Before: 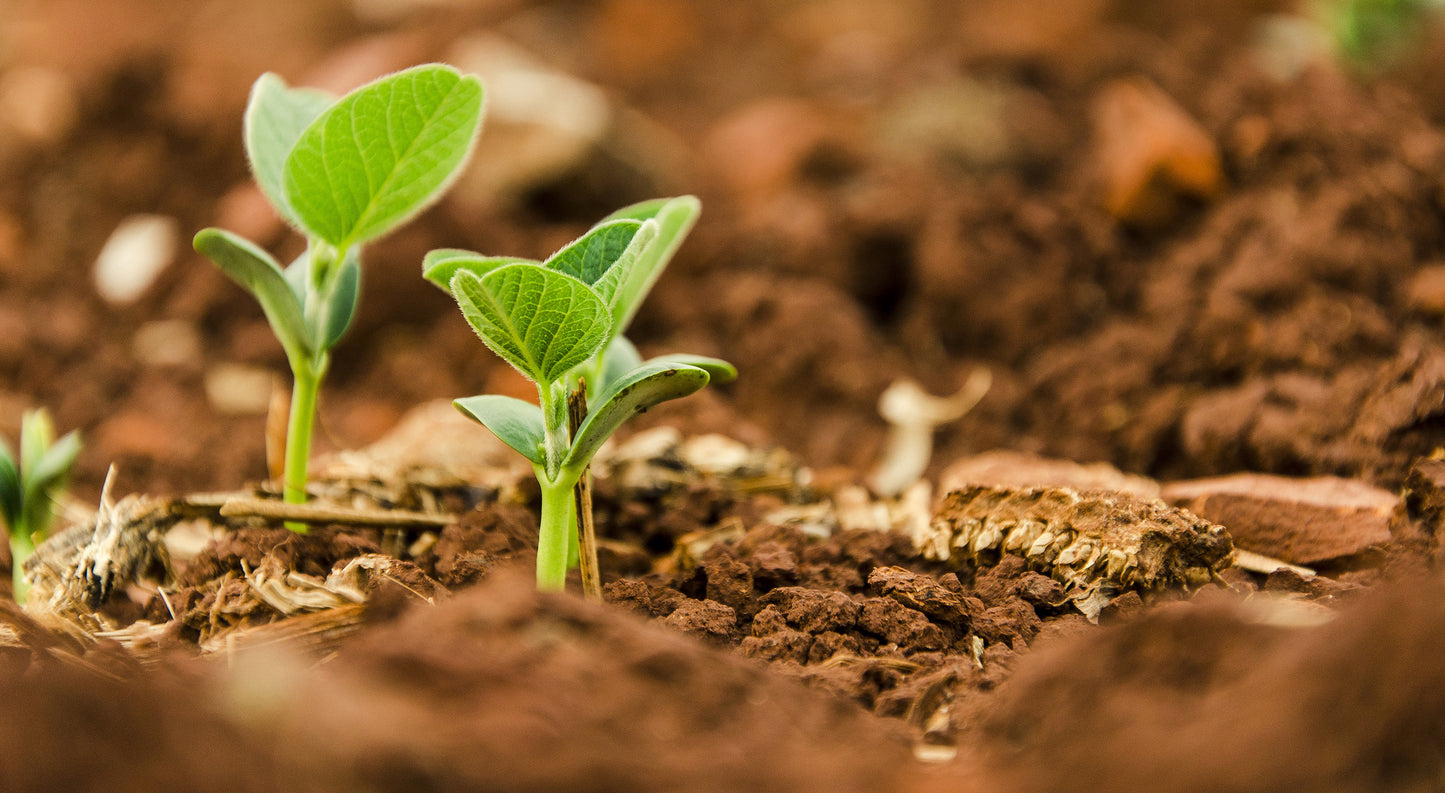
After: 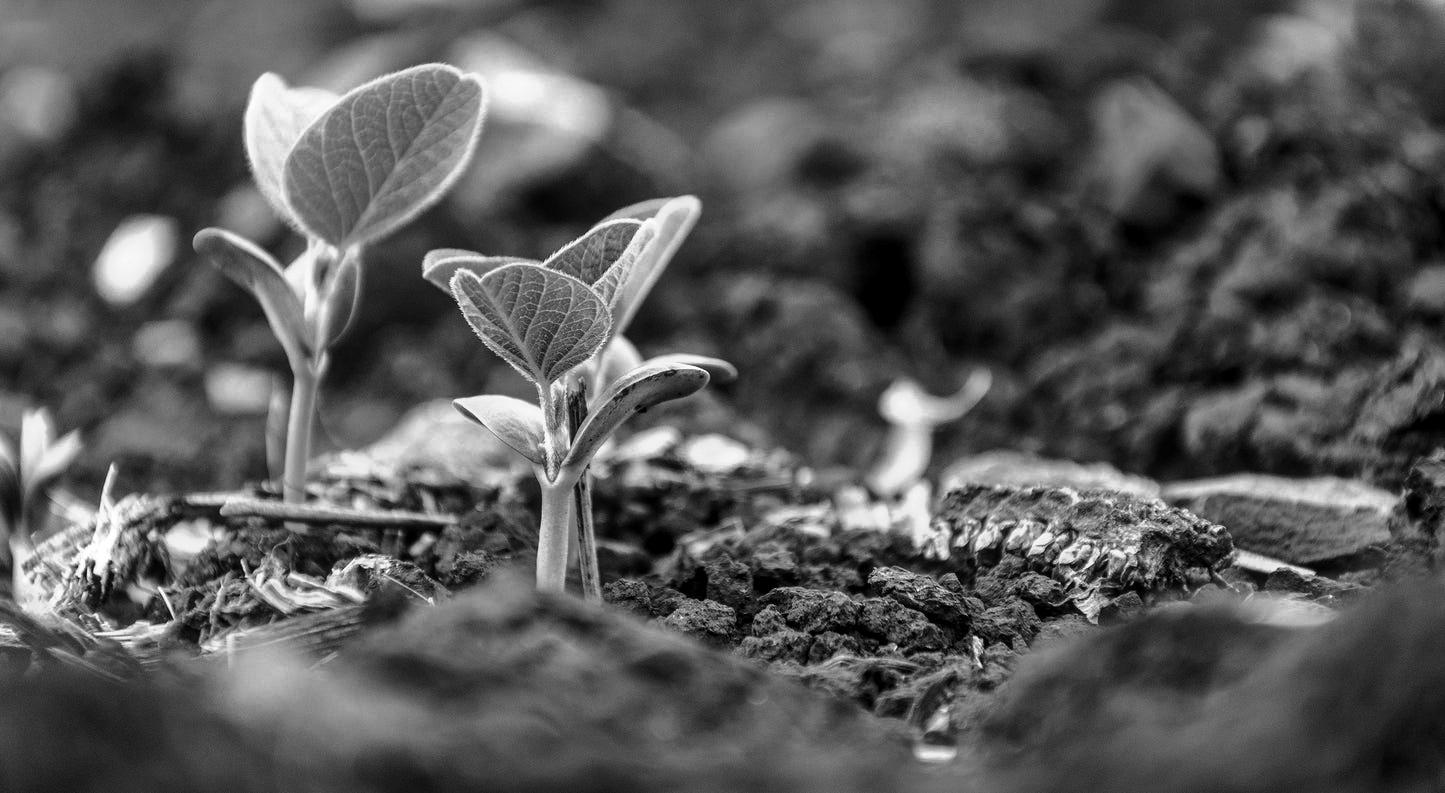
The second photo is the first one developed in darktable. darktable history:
tone equalizer: -8 EV -1.08 EV, -7 EV -1.01 EV, -6 EV -0.867 EV, -5 EV -0.578 EV, -3 EV 0.578 EV, -2 EV 0.867 EV, -1 EV 1.01 EV, +0 EV 1.08 EV, edges refinement/feathering 500, mask exposure compensation -1.57 EV, preserve details no
monochrome: a -11.7, b 1.62, size 0.5, highlights 0.38
local contrast: on, module defaults
exposure: exposure -0.242 EV, compensate highlight preservation false
shadows and highlights: shadows 10, white point adjustment 1, highlights -40
